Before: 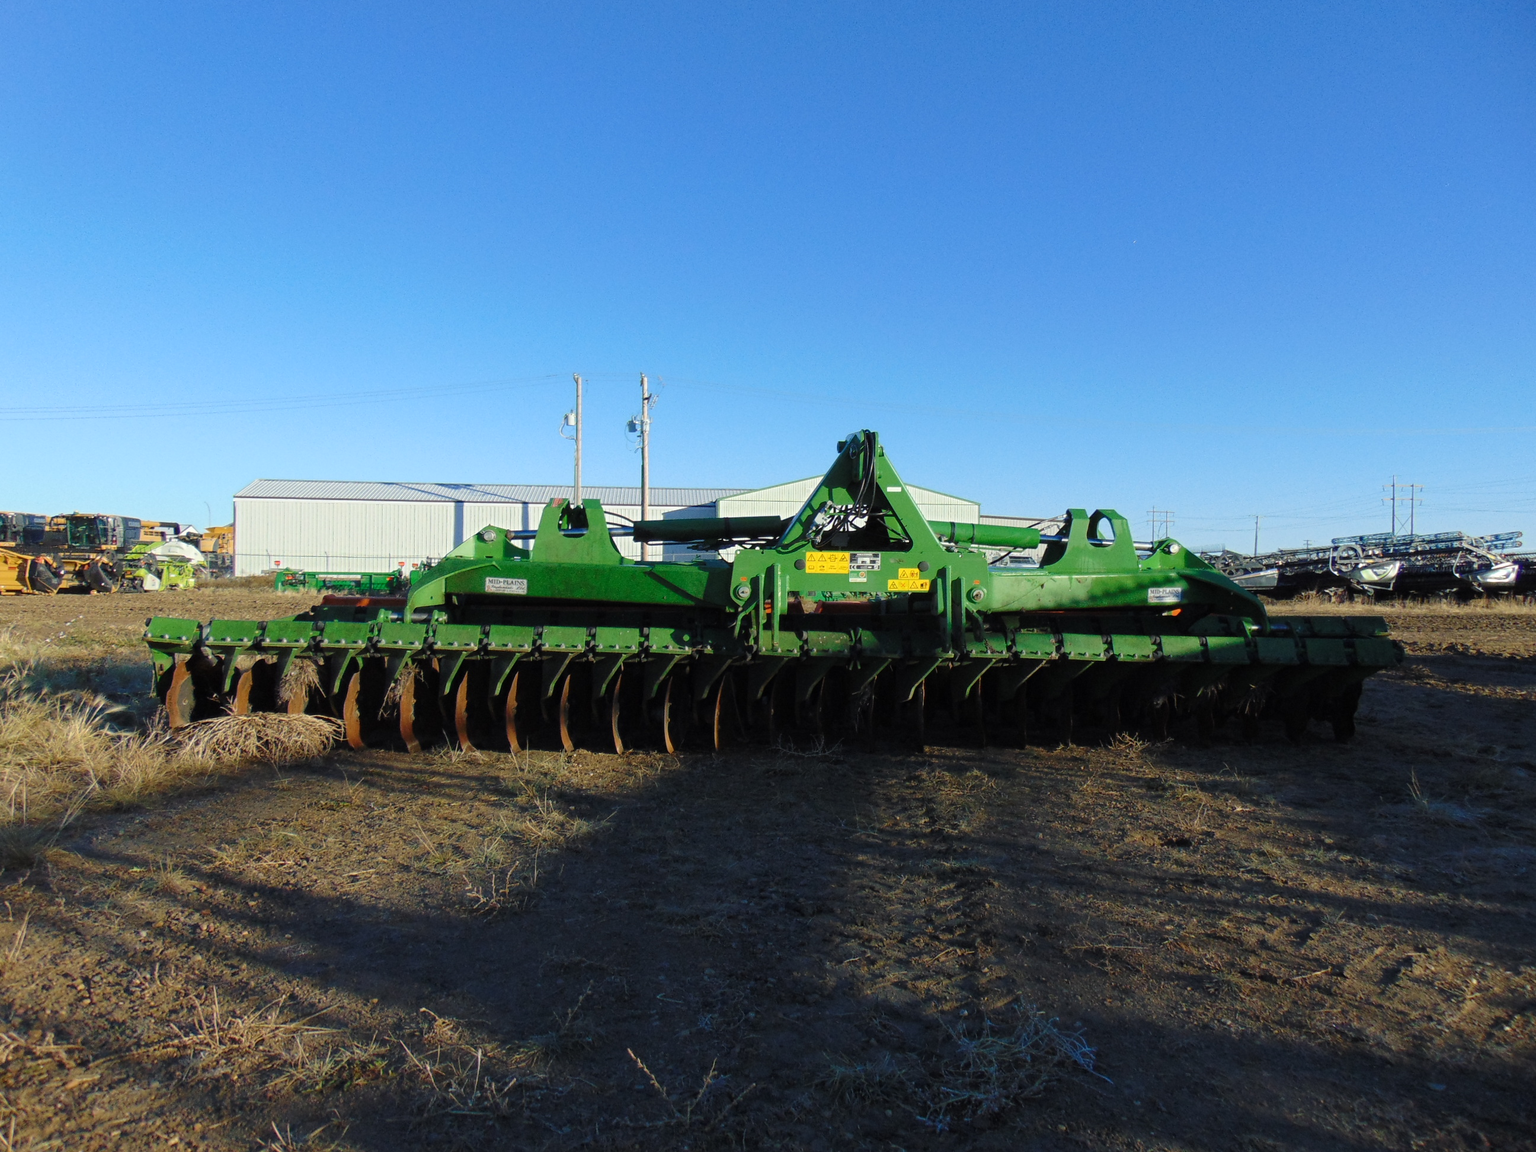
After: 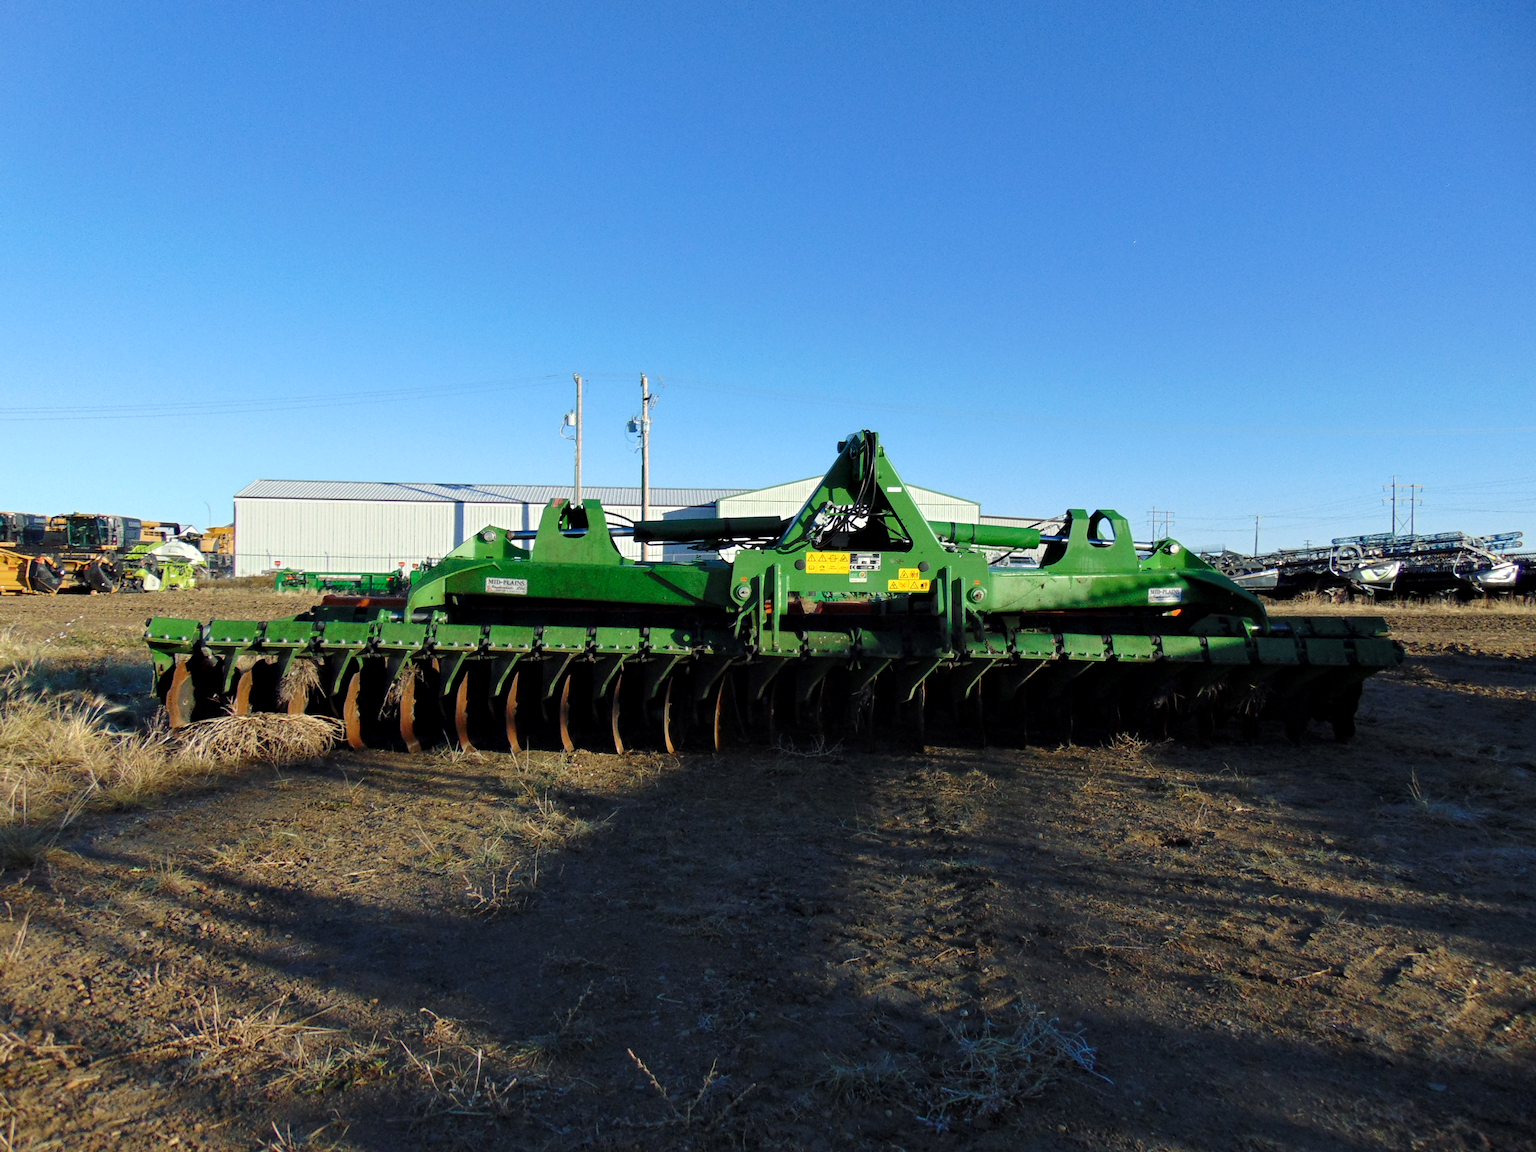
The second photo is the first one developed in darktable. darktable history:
contrast equalizer: y [[0.6 ×6], [0.55 ×6], [0 ×6], [0 ×6], [0 ×6]], mix 0.361
